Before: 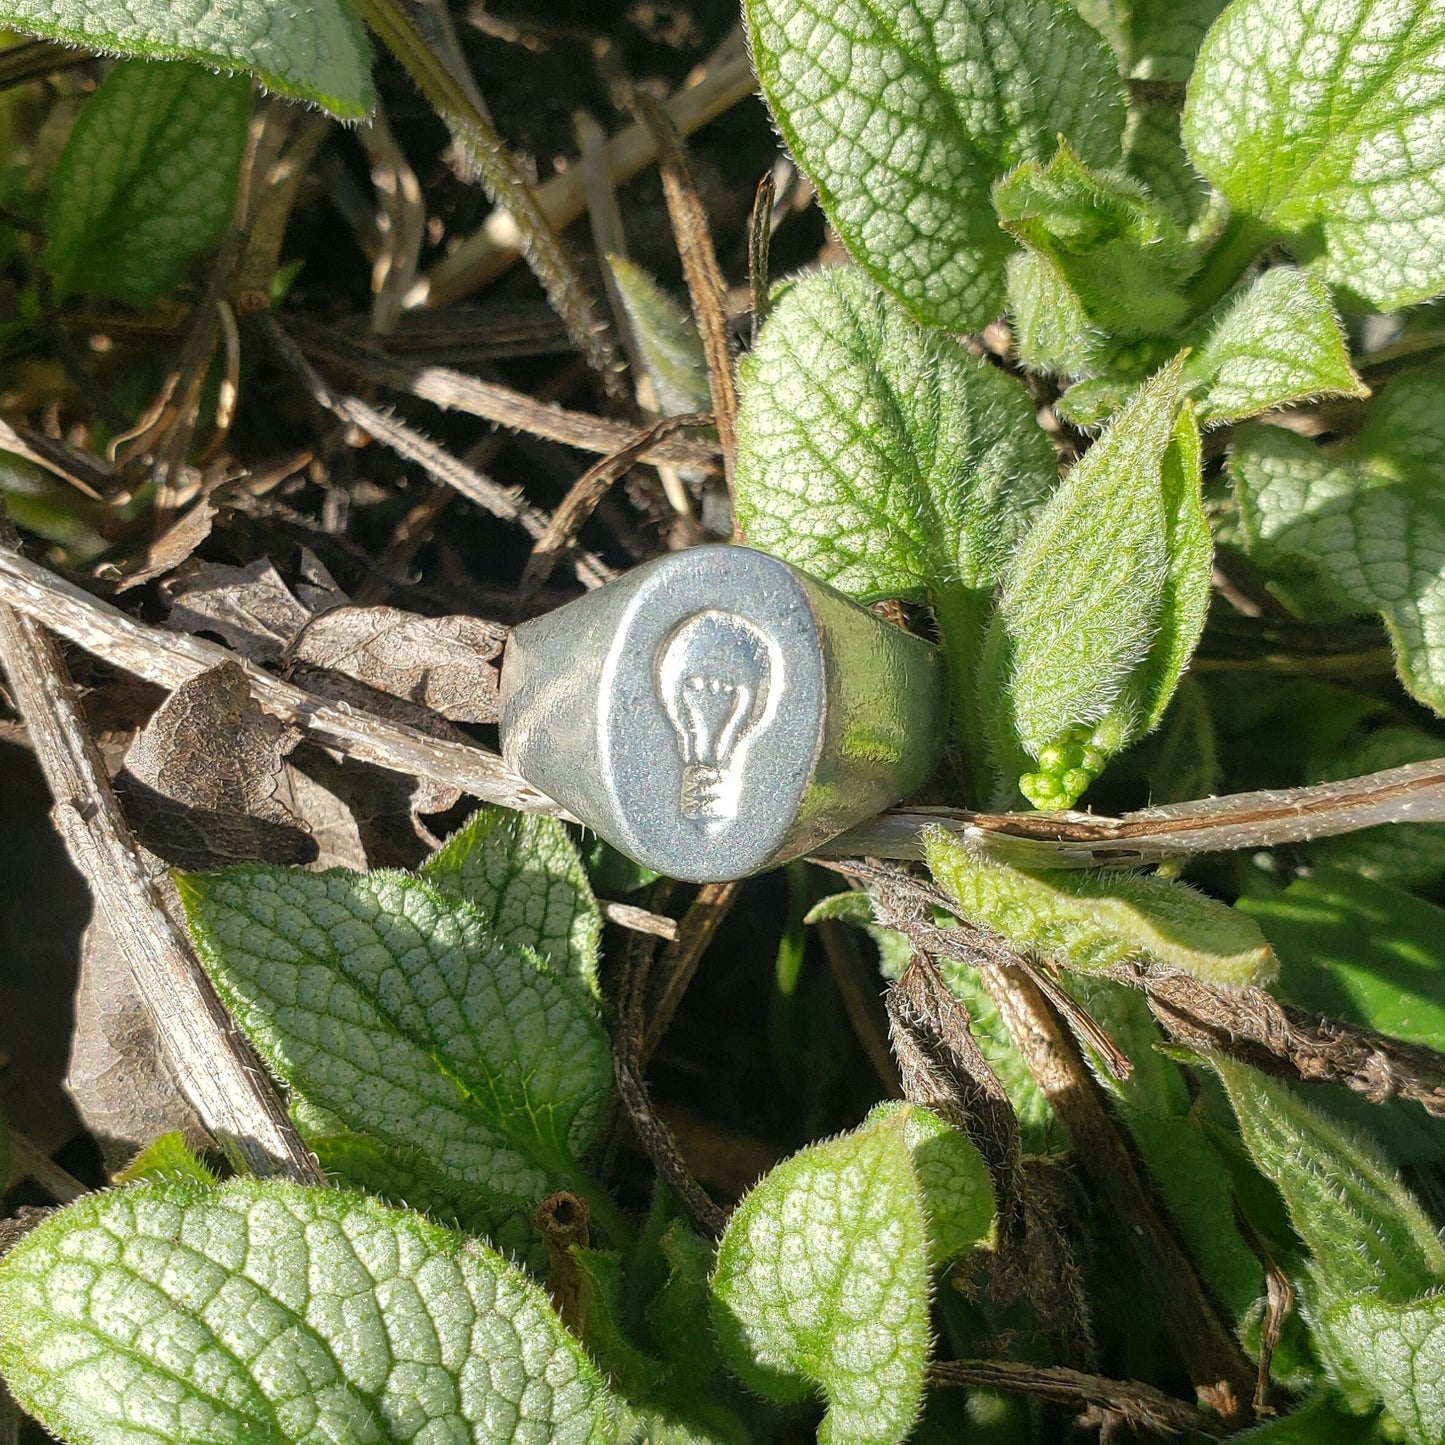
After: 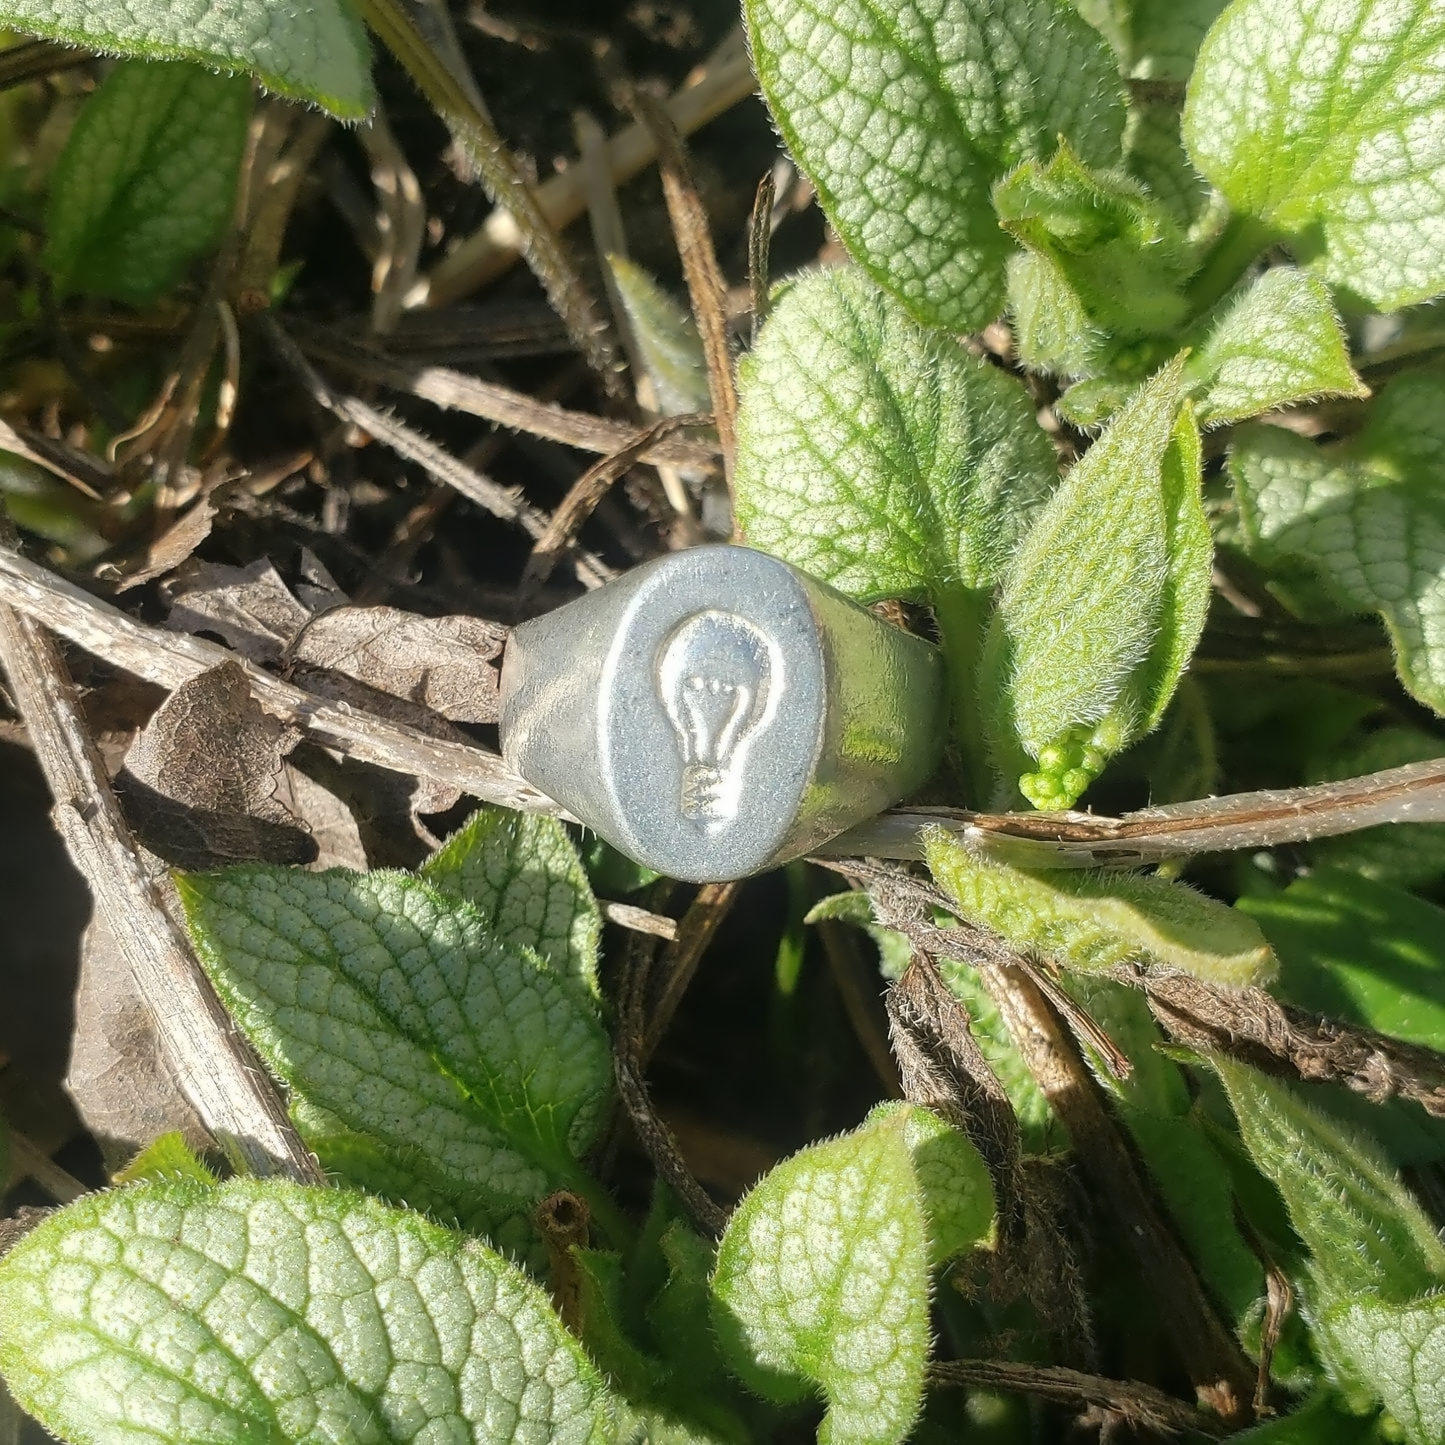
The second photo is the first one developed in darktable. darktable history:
bloom: size 15%, threshold 97%, strength 7%
contrast equalizer: octaves 7, y [[0.5 ×6], [0.5 ×6], [0.5 ×6], [0, 0.033, 0.067, 0.1, 0.133, 0.167], [0, 0.05, 0.1, 0.15, 0.2, 0.25]]
